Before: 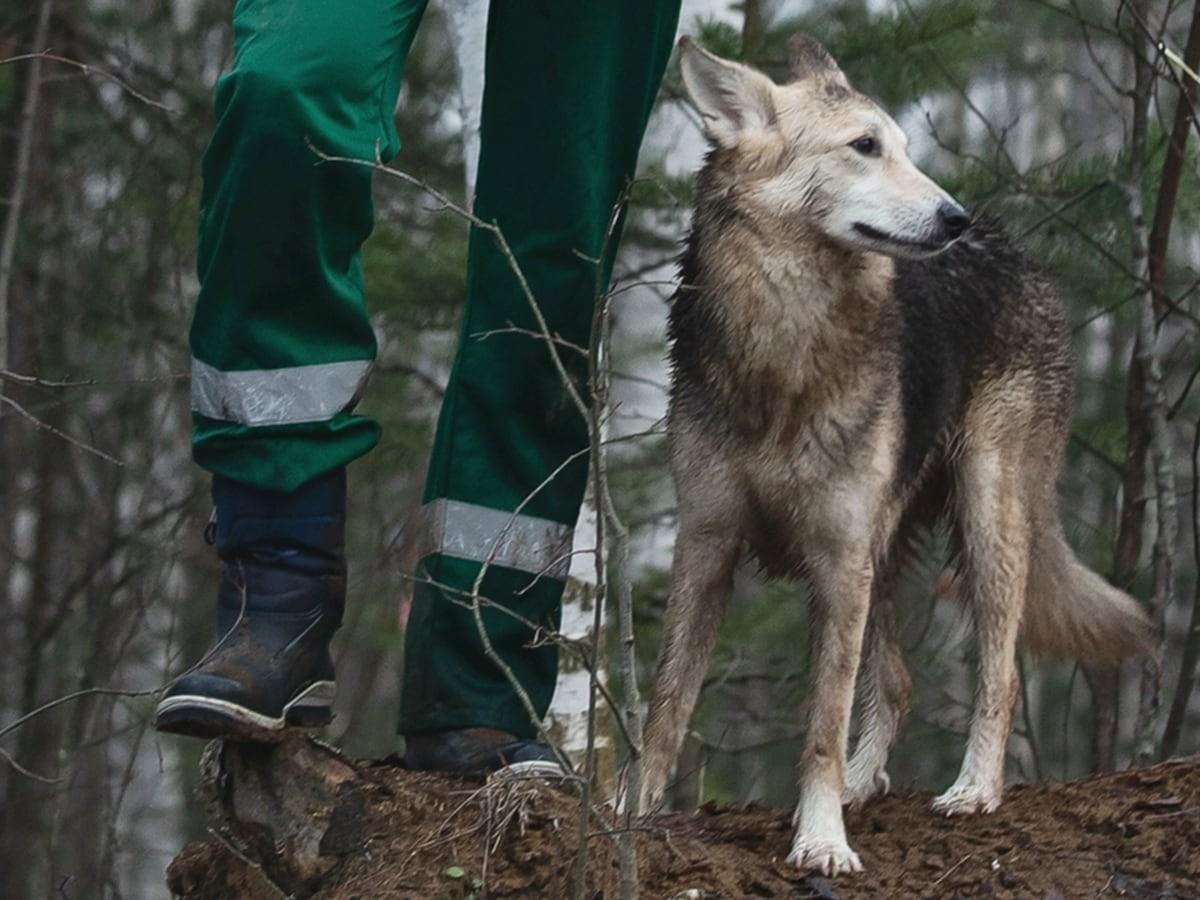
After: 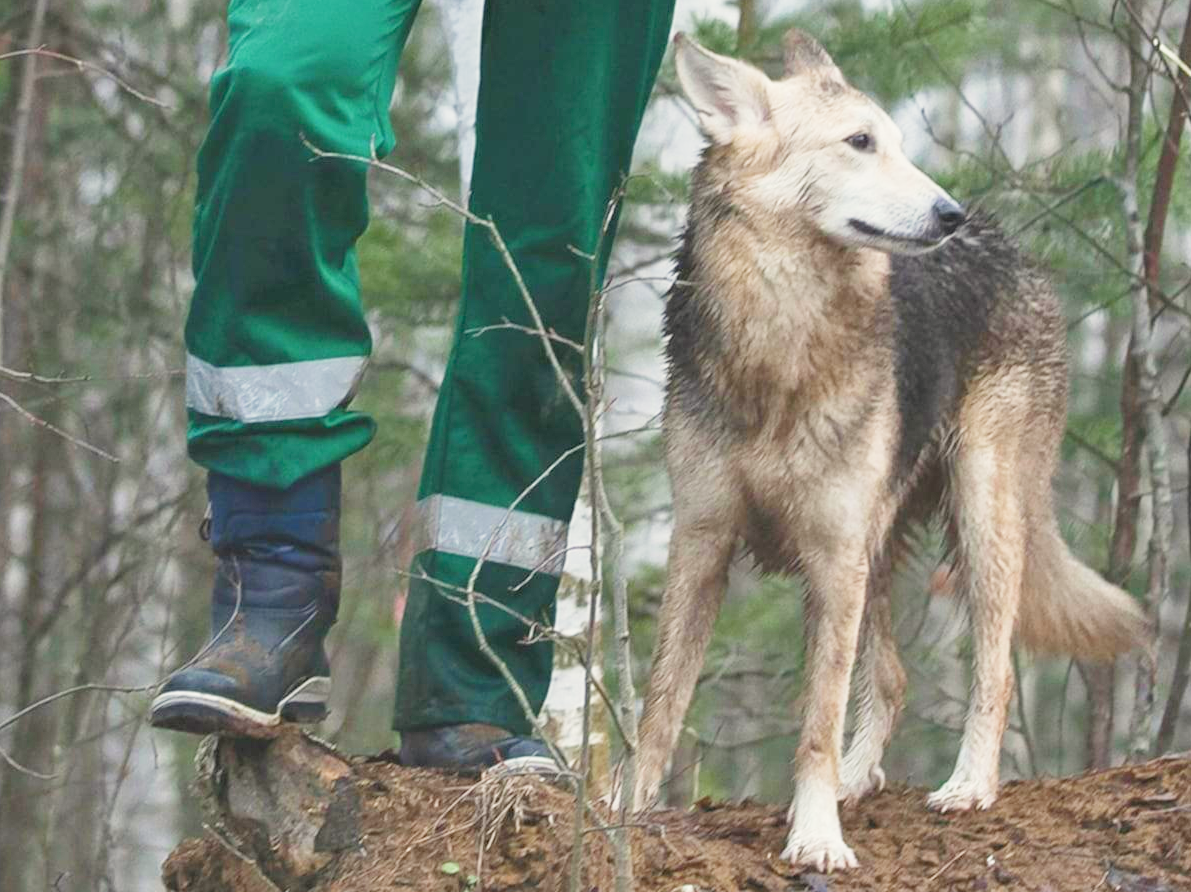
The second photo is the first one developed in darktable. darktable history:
filmic rgb: middle gray luminance 4.29%, black relative exposure -13 EV, white relative exposure 5 EV, threshold 6 EV, target black luminance 0%, hardness 5.19, latitude 59.69%, contrast 0.767, highlights saturation mix 5%, shadows ↔ highlights balance 25.95%, add noise in highlights 0, color science v3 (2019), use custom middle-gray values true, iterations of high-quality reconstruction 0, contrast in highlights soft, enable highlight reconstruction true
color correction: highlights b* 3
crop: left 0.434%, top 0.485%, right 0.244%, bottom 0.386%
